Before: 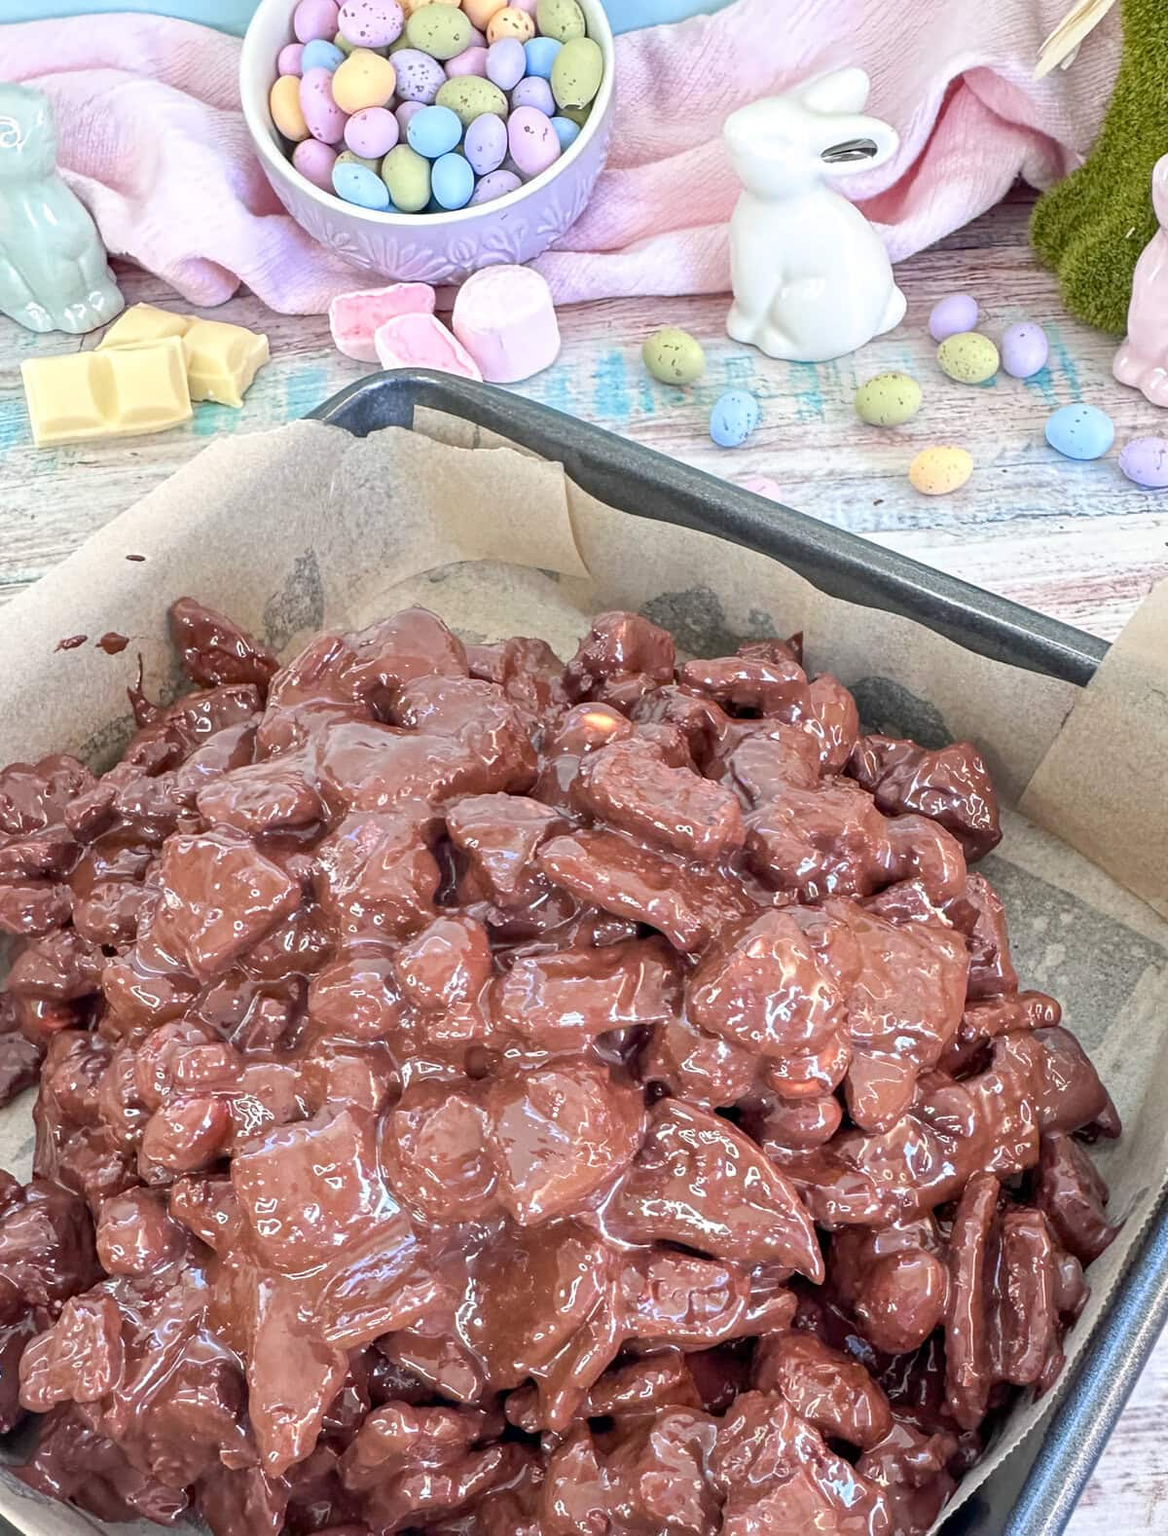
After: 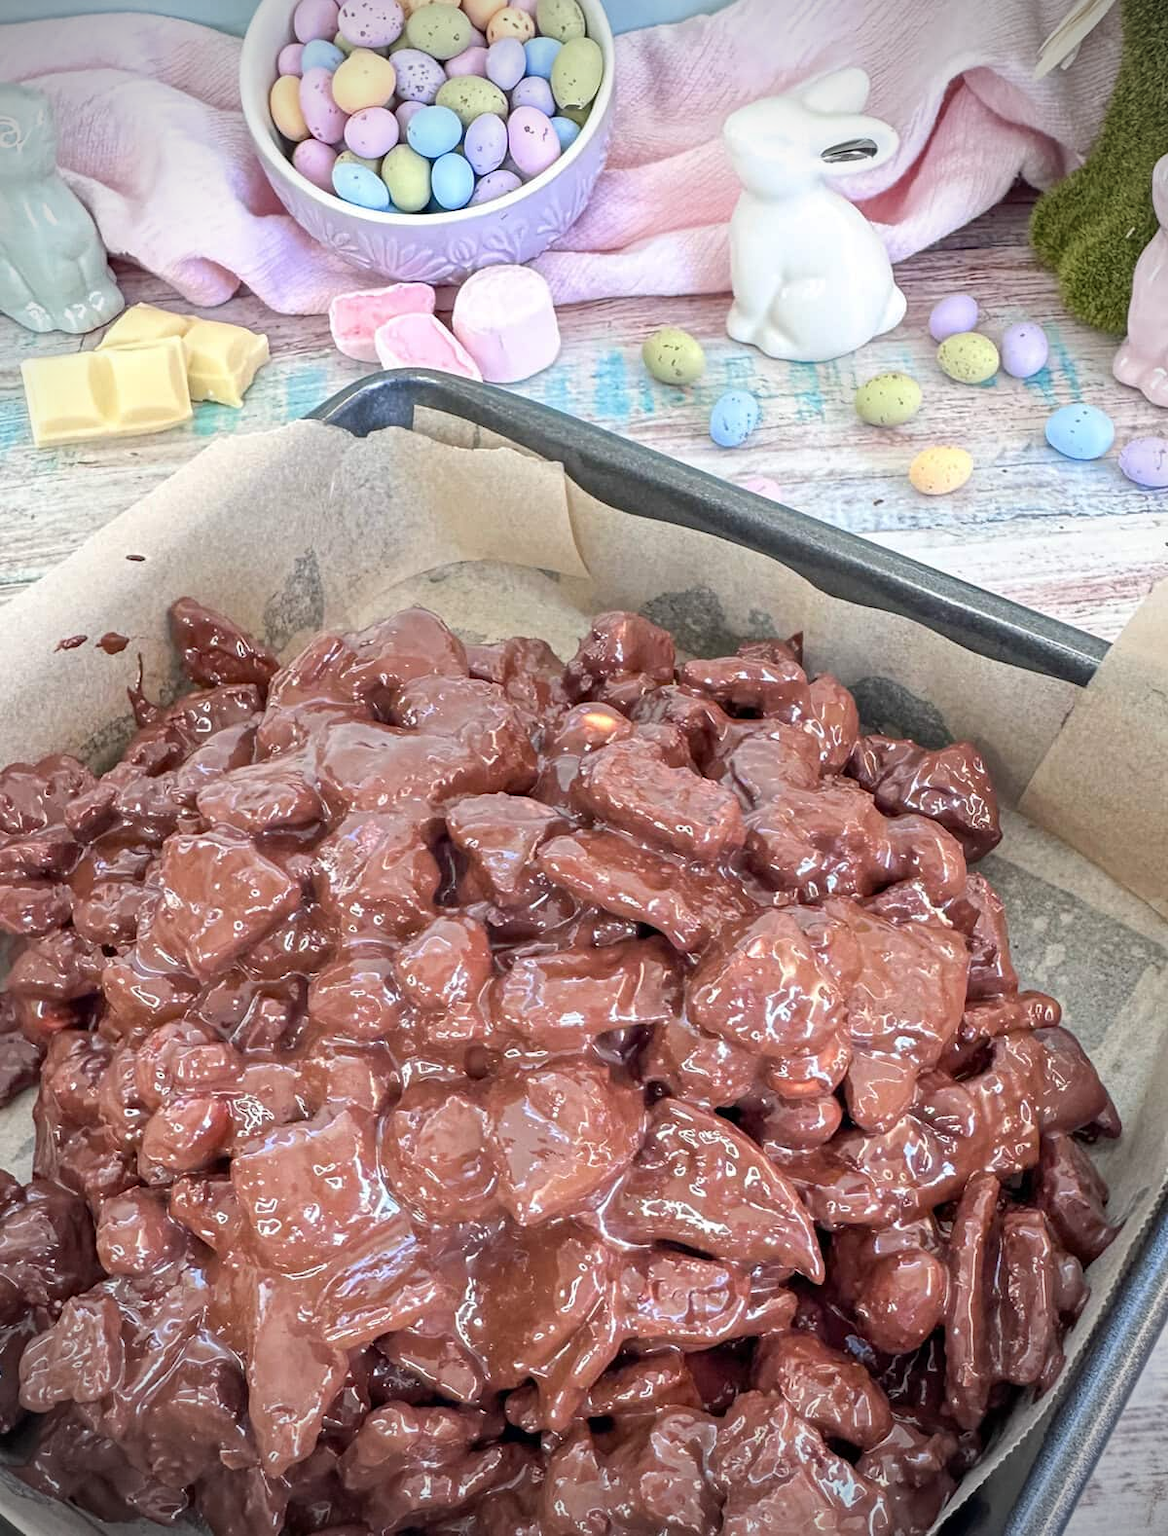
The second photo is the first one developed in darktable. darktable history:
vignetting: brightness -0.691
base curve: preserve colors none
